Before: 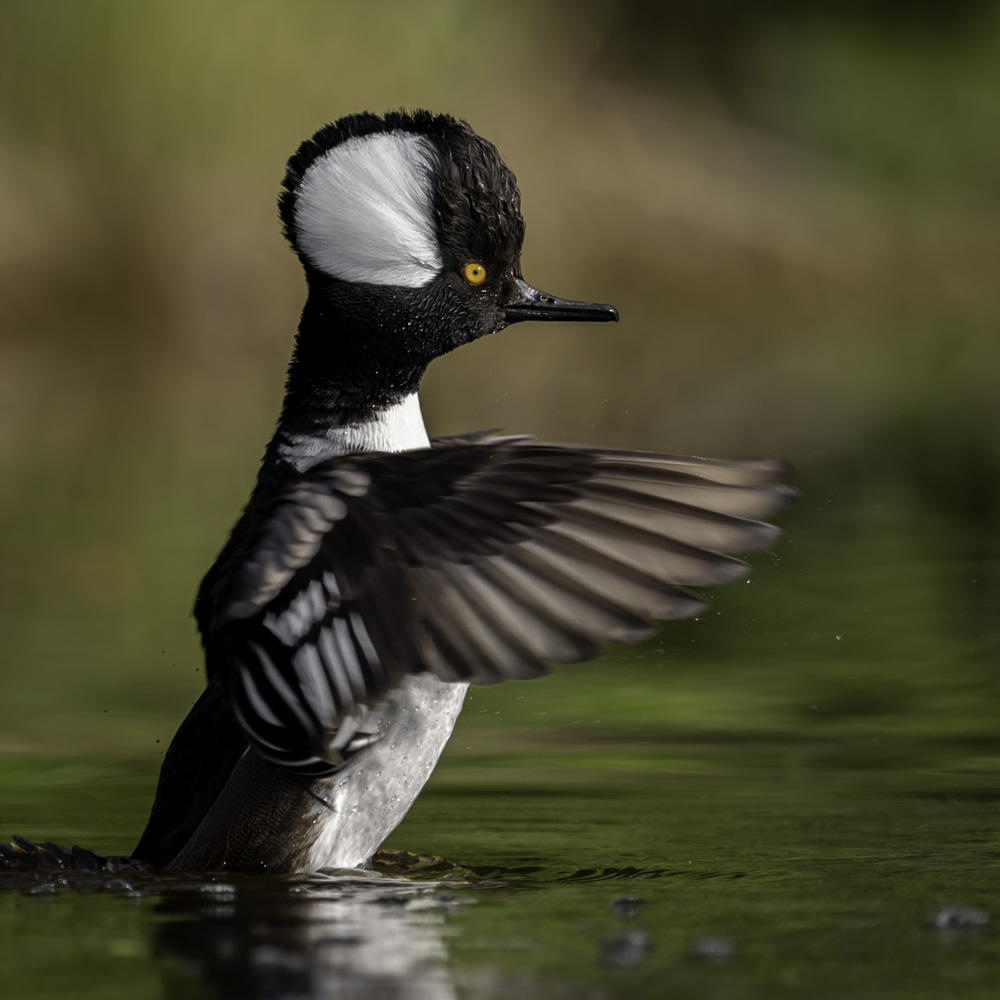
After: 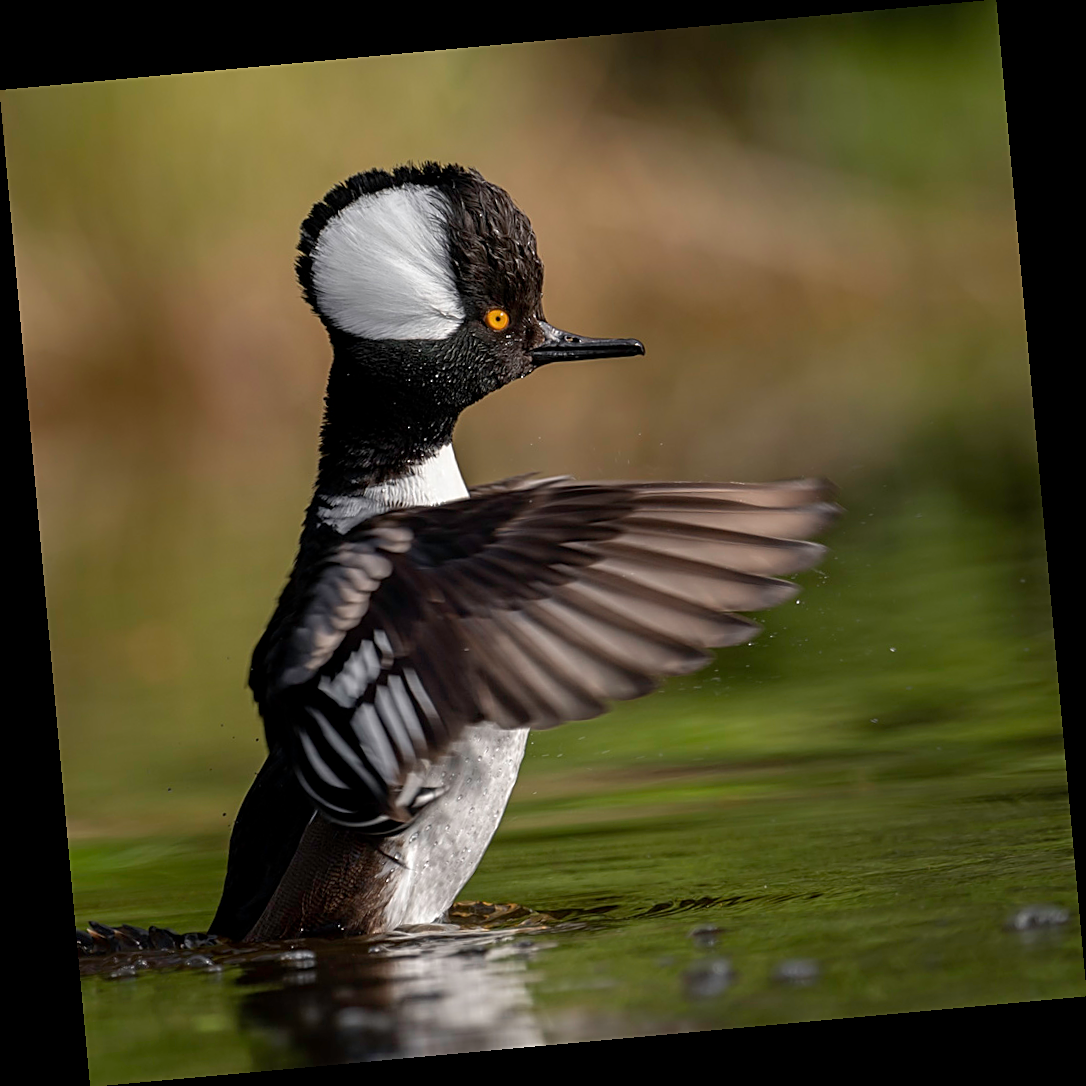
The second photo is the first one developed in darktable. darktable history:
rotate and perspective: rotation -5.2°, automatic cropping off
sharpen: on, module defaults
